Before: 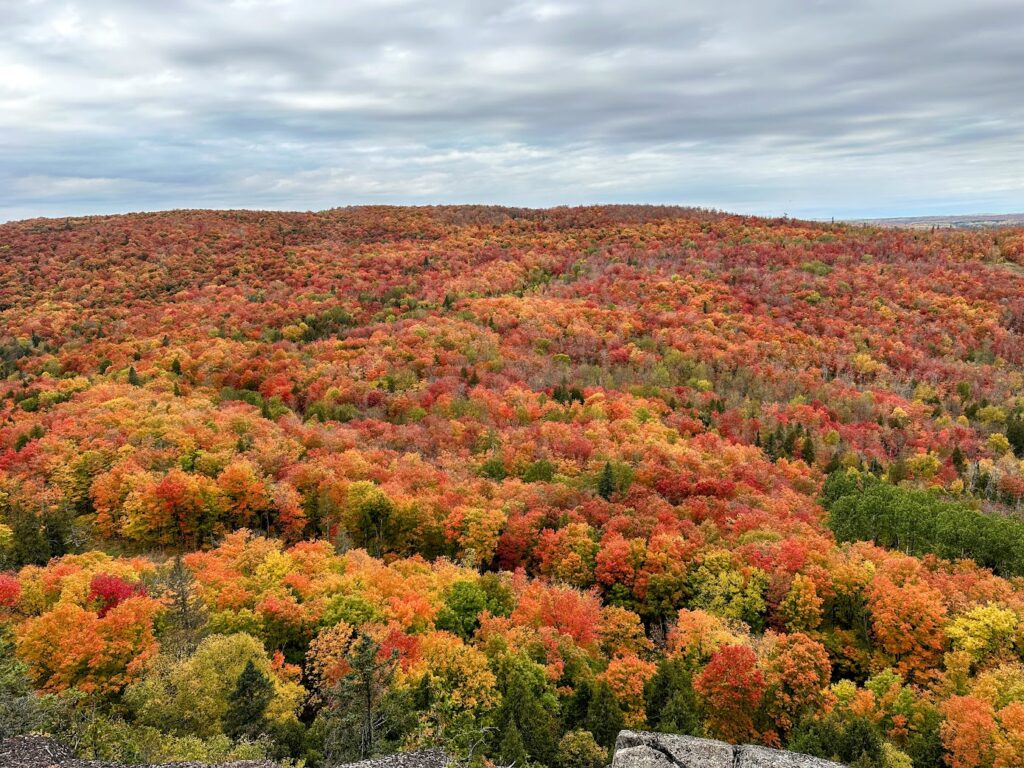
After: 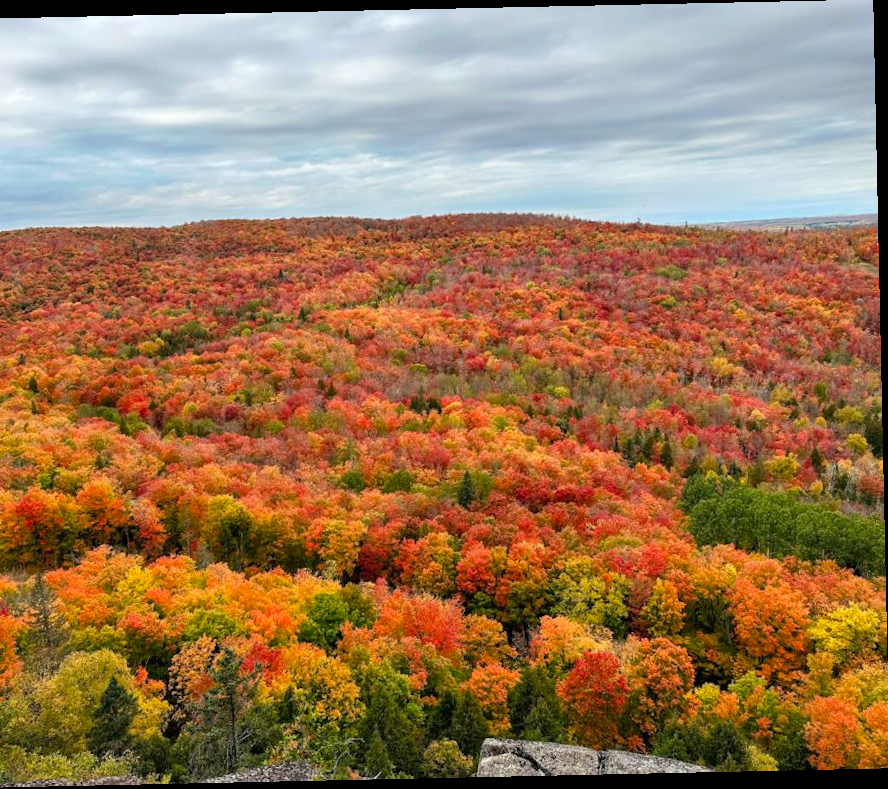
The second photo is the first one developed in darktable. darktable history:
crop and rotate: left 14.584%
rotate and perspective: rotation -1.24°, automatic cropping off
